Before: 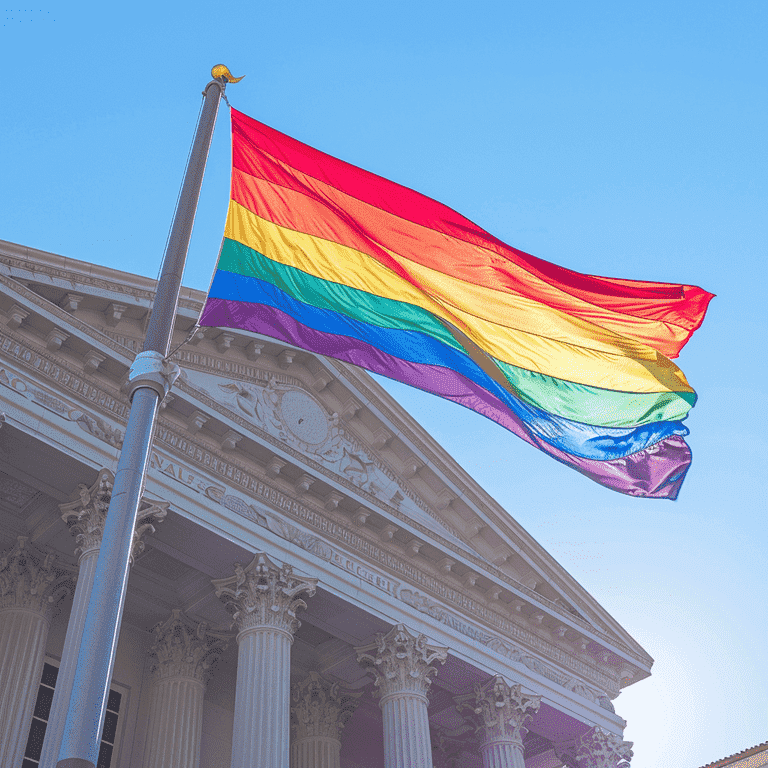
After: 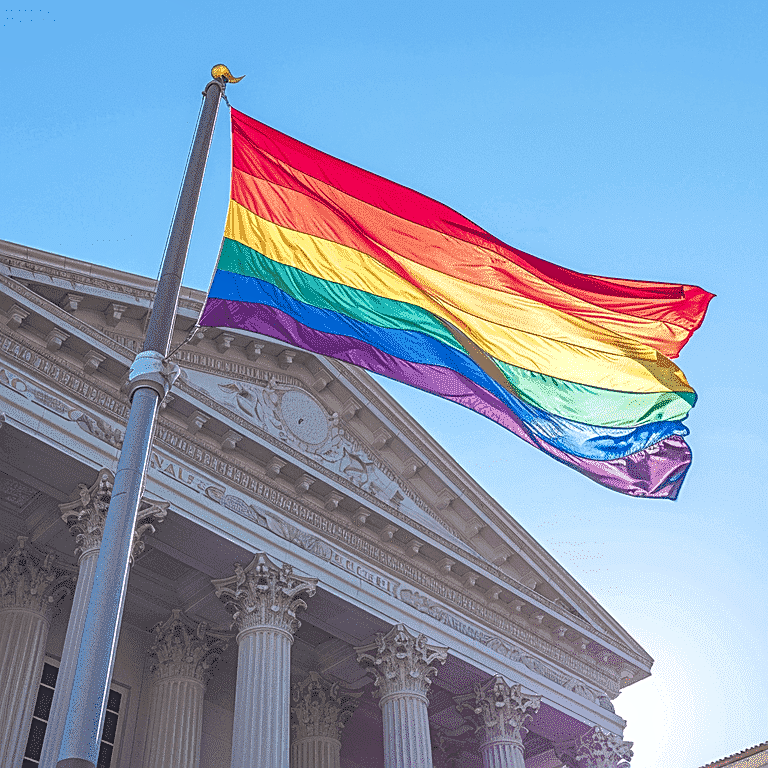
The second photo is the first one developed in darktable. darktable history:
local contrast: detail 138%
sharpen: amount 0.597
